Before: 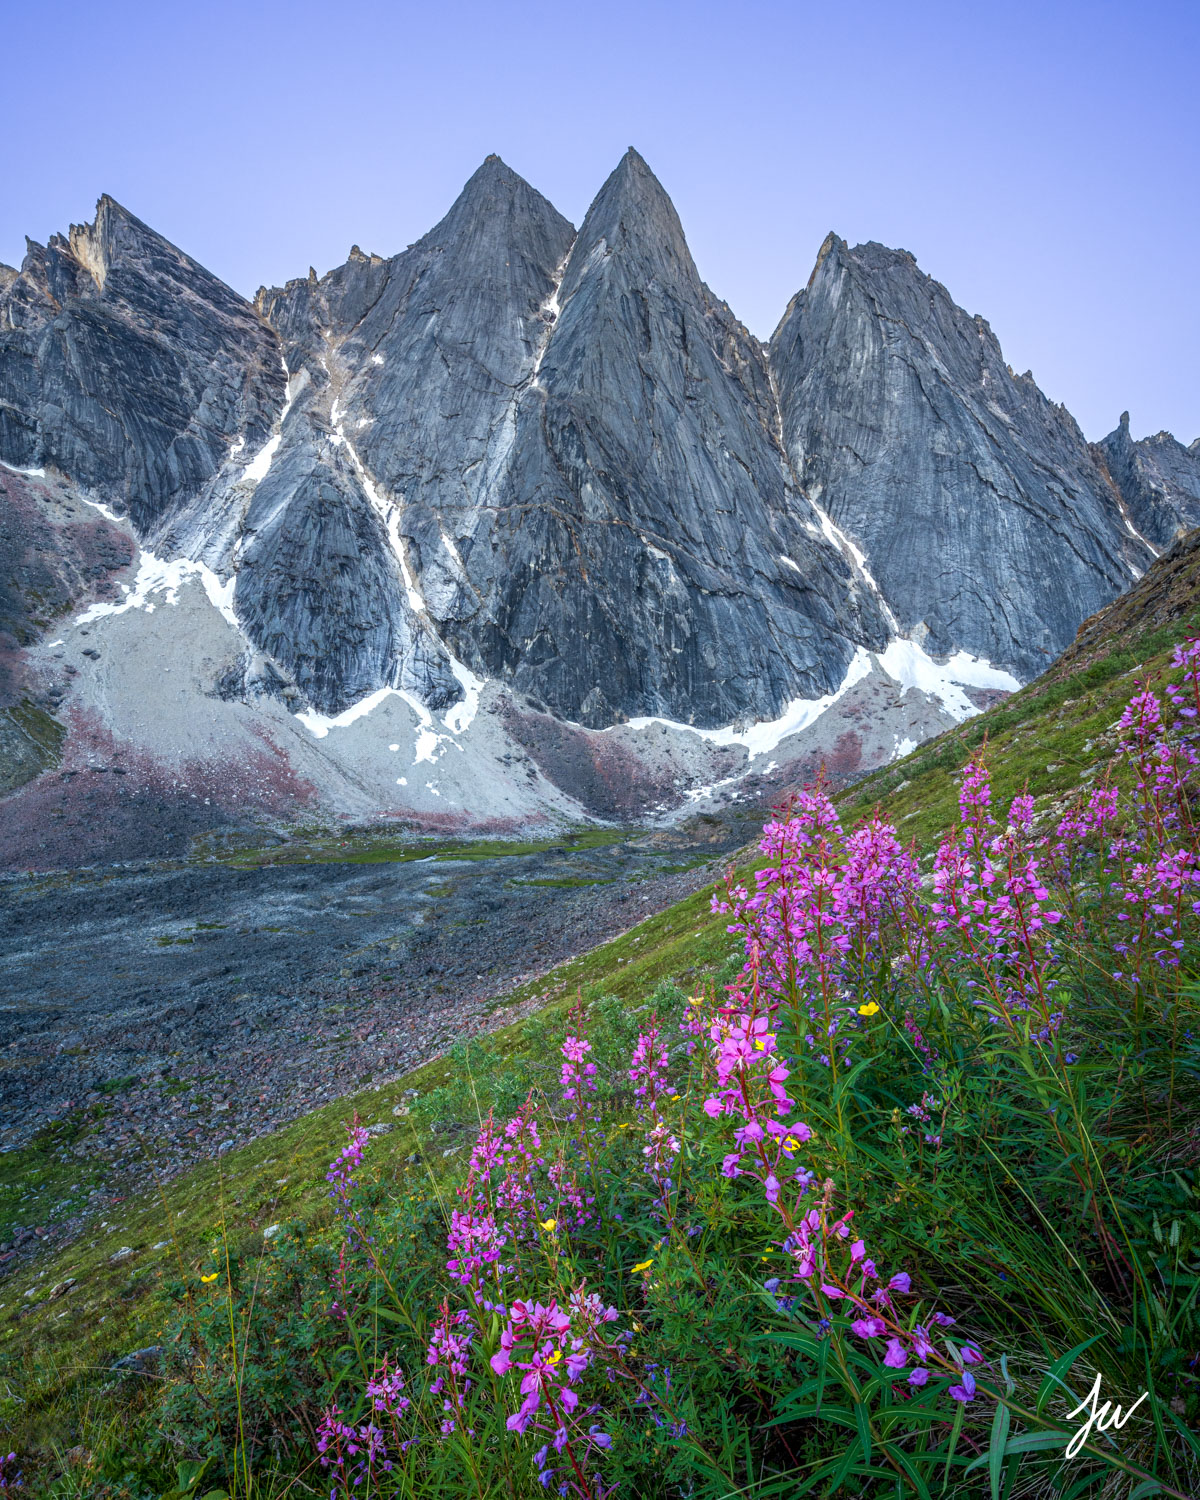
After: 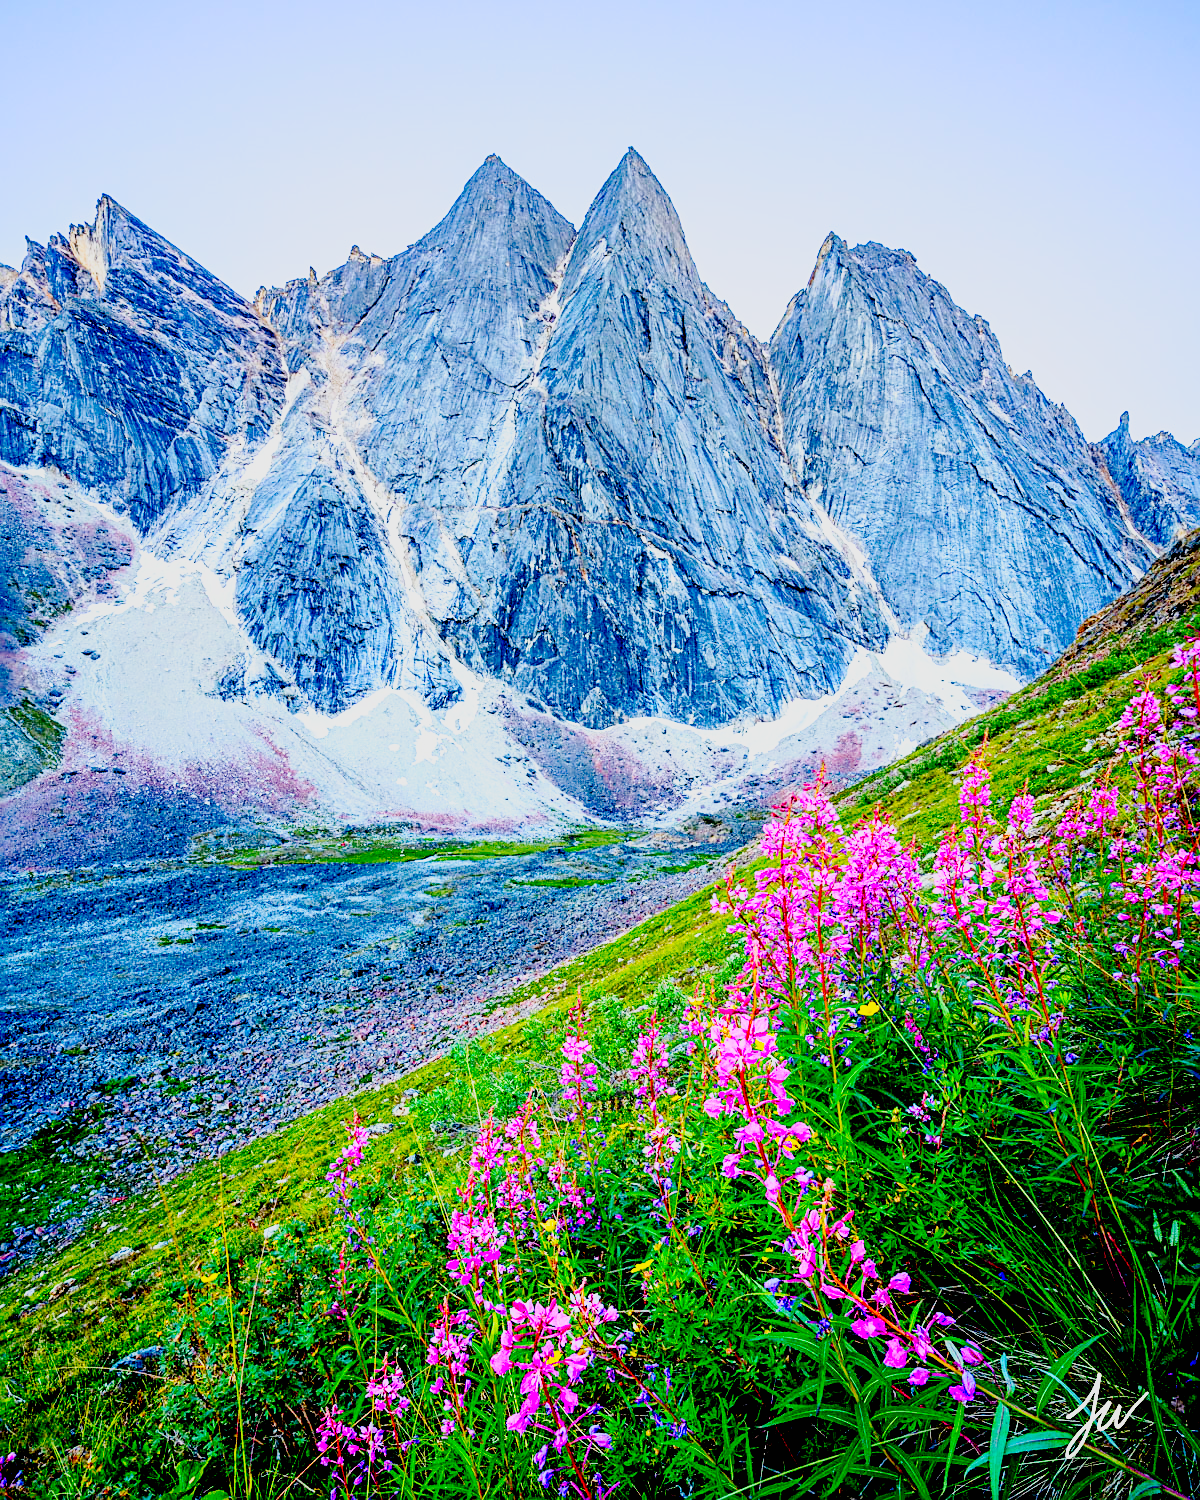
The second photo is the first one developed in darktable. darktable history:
base curve: curves: ch0 [(0, 0) (0.088, 0.125) (0.176, 0.251) (0.354, 0.501) (0.613, 0.749) (1, 0.877)], preserve colors none
exposure: black level correction 0.027, exposure 0.186 EV, compensate highlight preservation false
sharpen: on, module defaults
contrast brightness saturation: contrast 0.204, brightness 0.196, saturation 0.817
tone curve: curves: ch0 [(0, 0.003) (0.113, 0.081) (0.207, 0.184) (0.515, 0.612) (0.712, 0.793) (0.984, 0.961)]; ch1 [(0, 0) (0.172, 0.123) (0.317, 0.272) (0.414, 0.382) (0.476, 0.479) (0.505, 0.498) (0.534, 0.534) (0.621, 0.65) (0.709, 0.764) (1, 1)]; ch2 [(0, 0) (0.411, 0.424) (0.505, 0.505) (0.521, 0.524) (0.537, 0.57) (0.65, 0.699) (1, 1)], preserve colors none
shadows and highlights: shadows 25.1, white point adjustment -3.12, highlights -30.07
